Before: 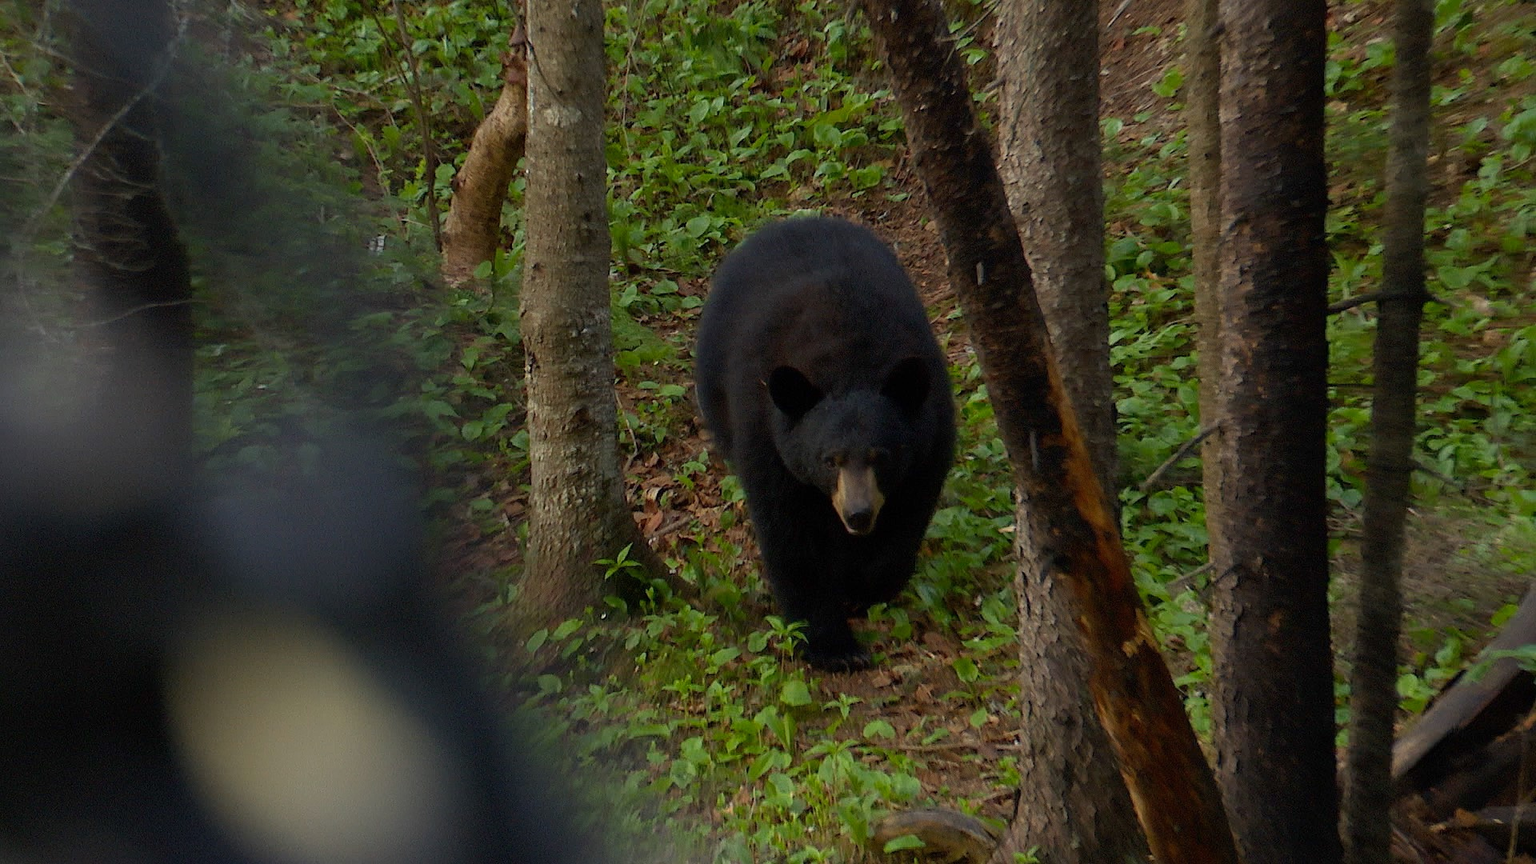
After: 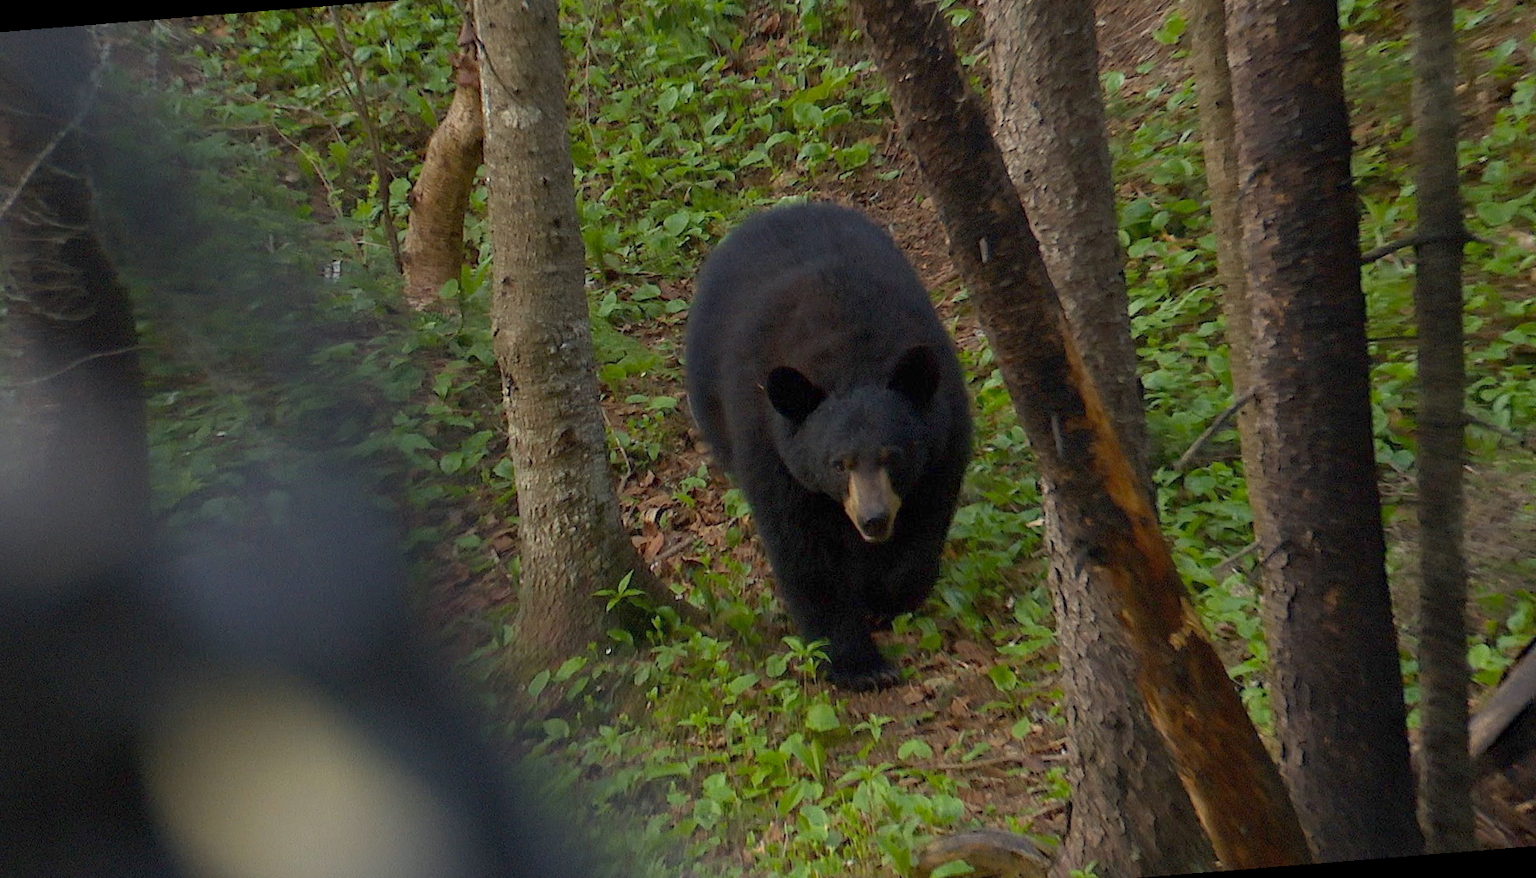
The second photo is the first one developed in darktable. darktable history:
haze removal: compatibility mode true, adaptive false
rotate and perspective: rotation -4.57°, crop left 0.054, crop right 0.944, crop top 0.087, crop bottom 0.914
bloom: size 9%, threshold 100%, strength 7%
